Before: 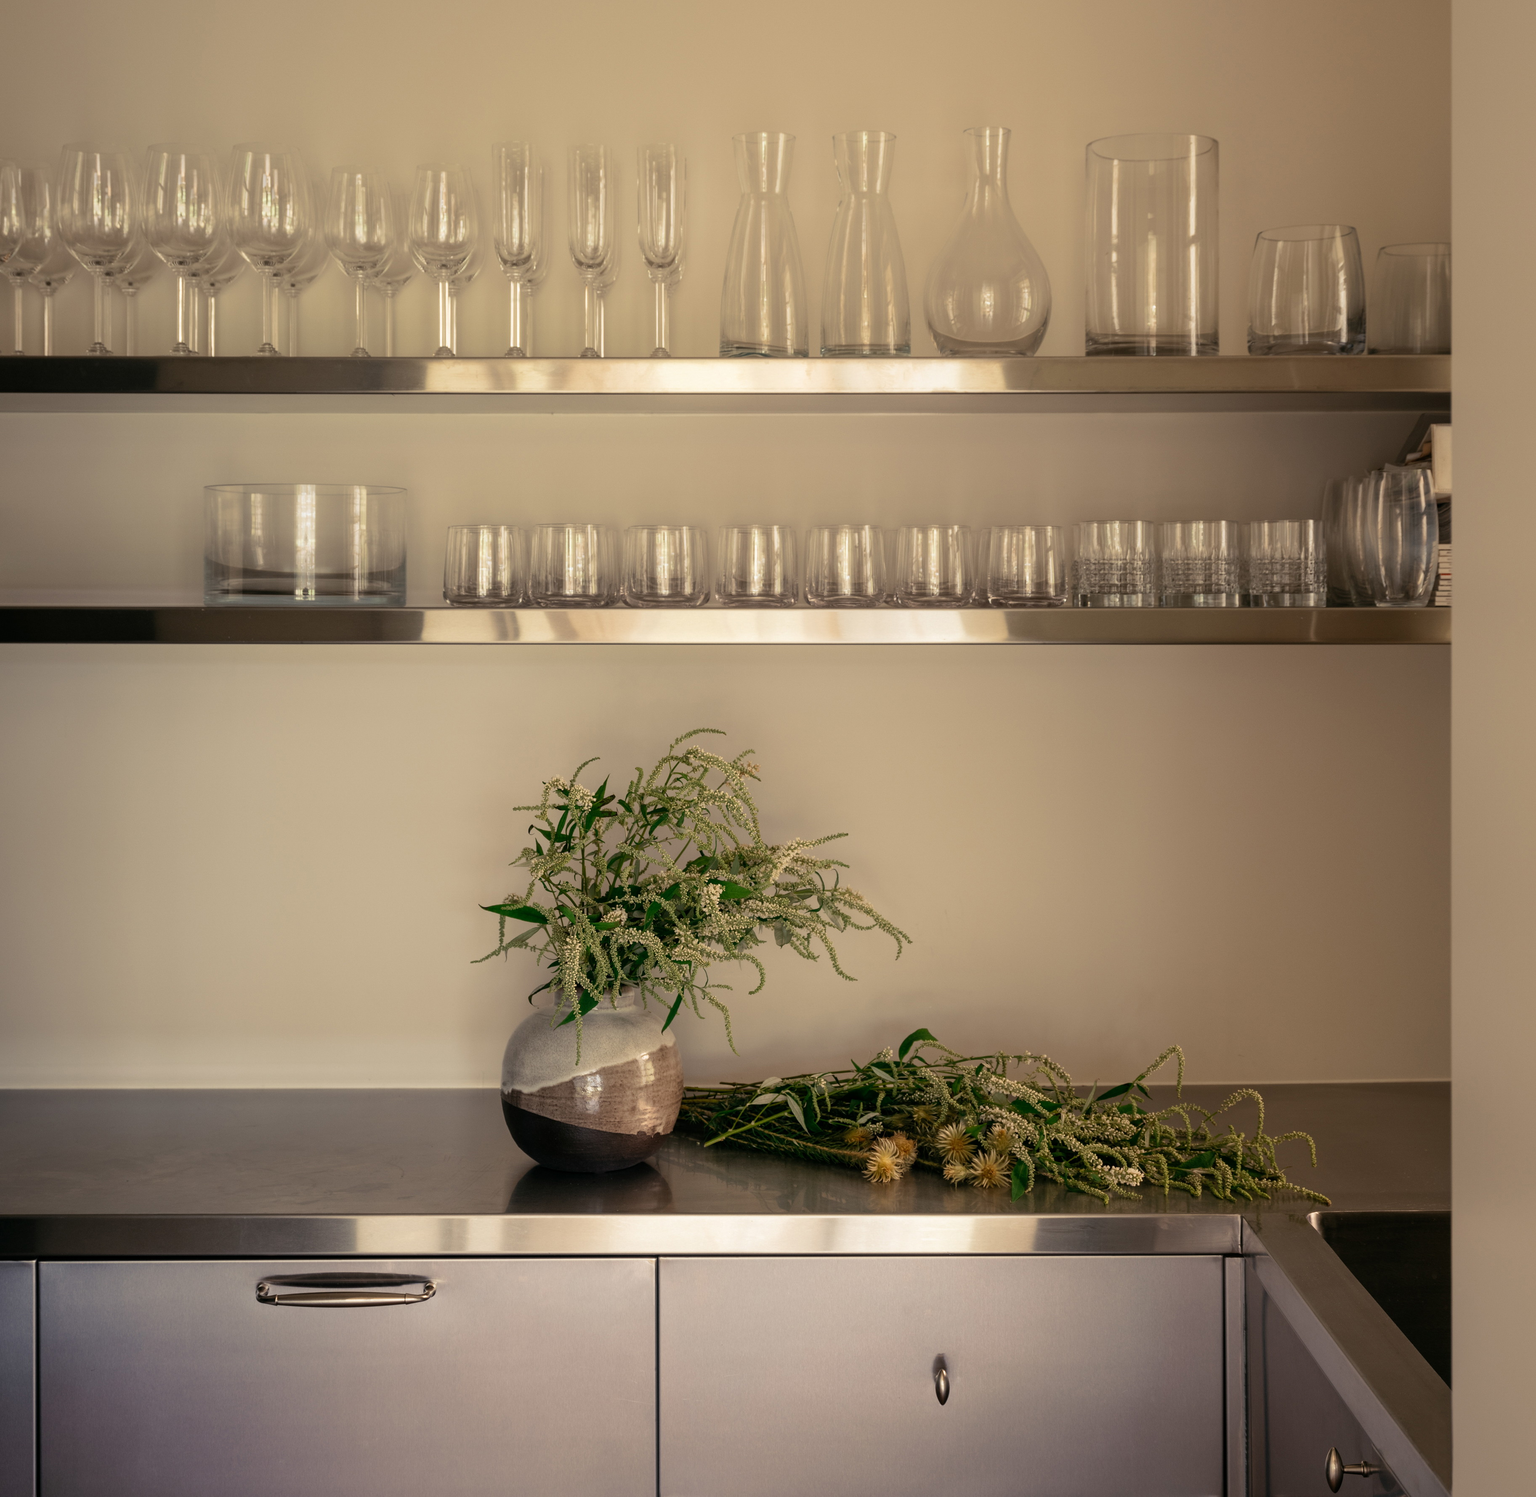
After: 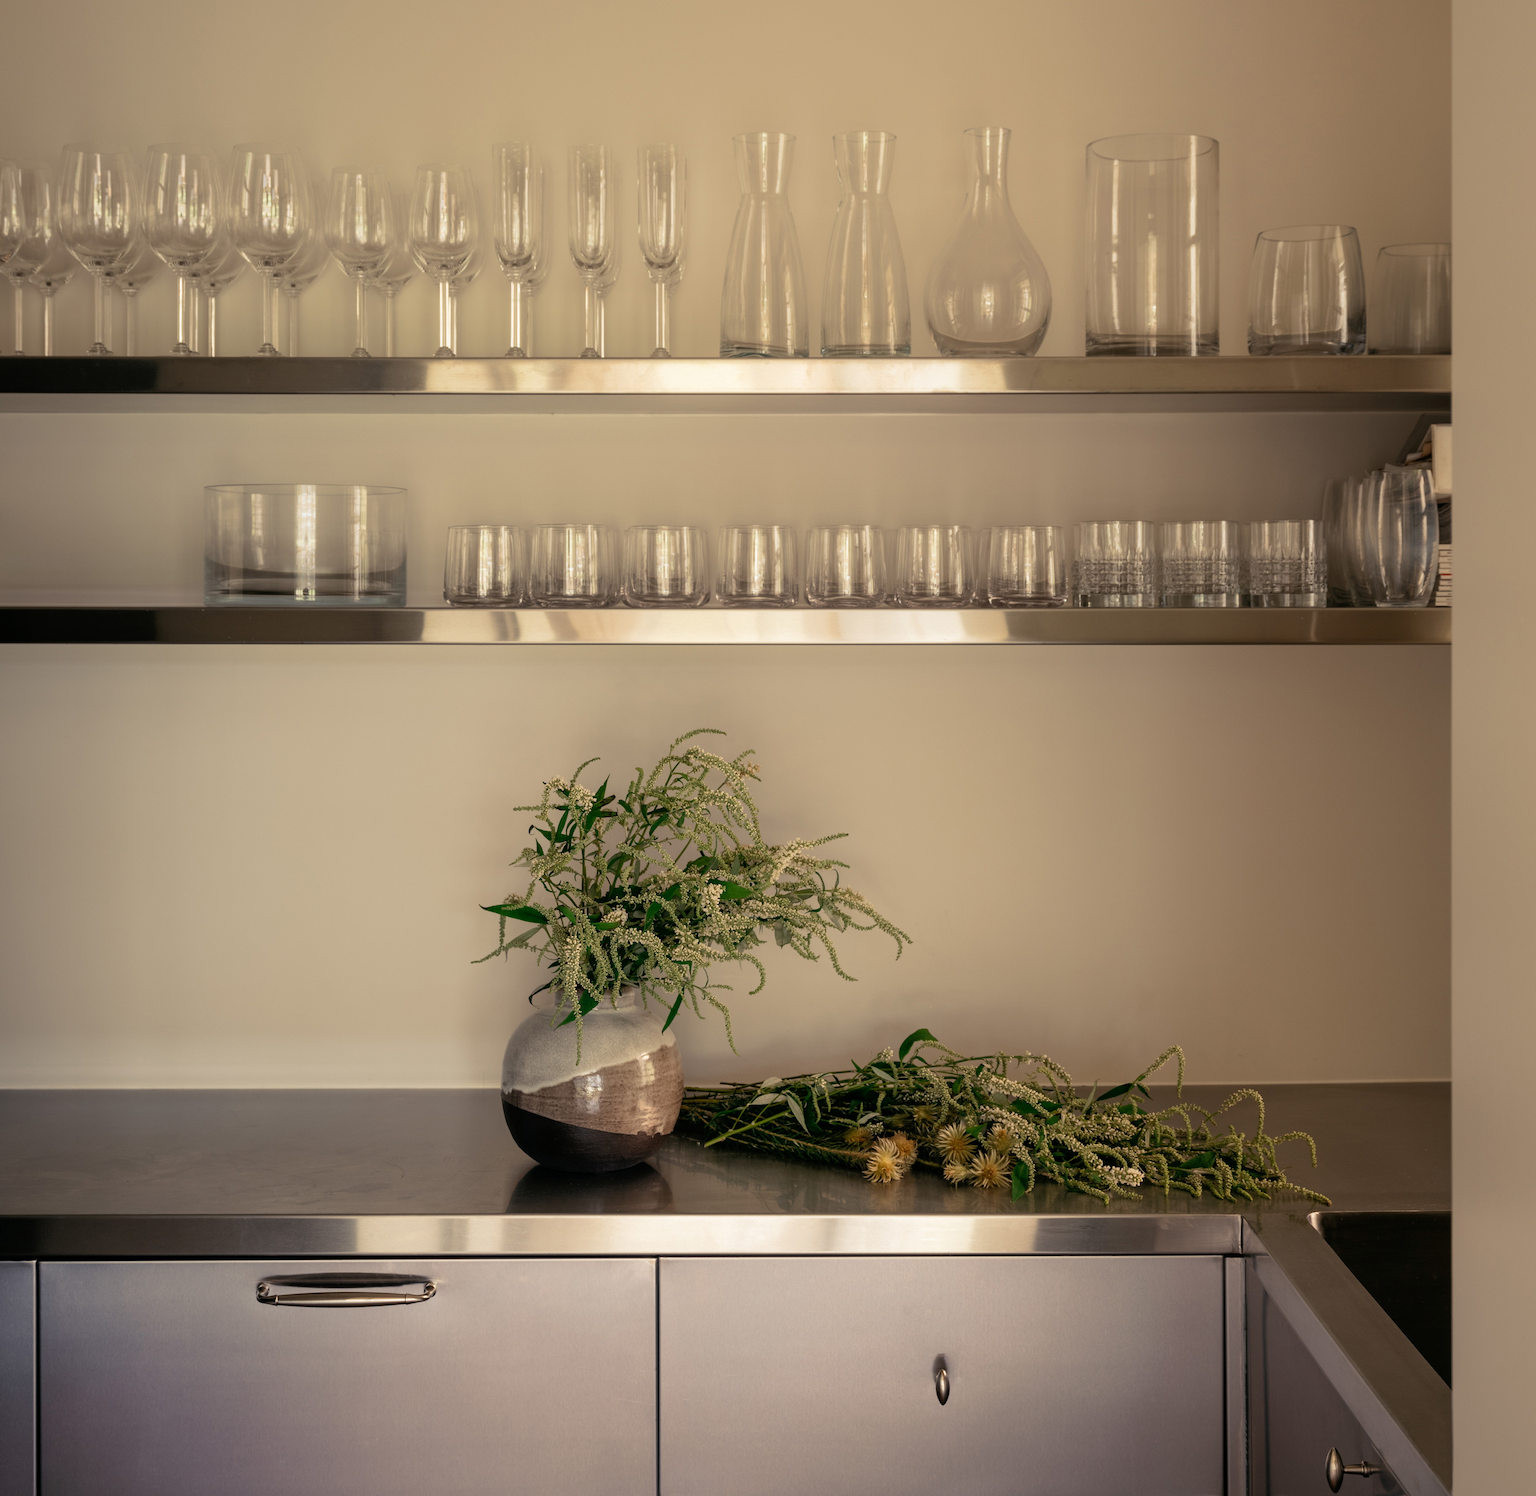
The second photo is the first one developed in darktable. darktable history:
tone equalizer: -8 EV -0.573 EV, edges refinement/feathering 500, mask exposure compensation -1.57 EV, preserve details no
